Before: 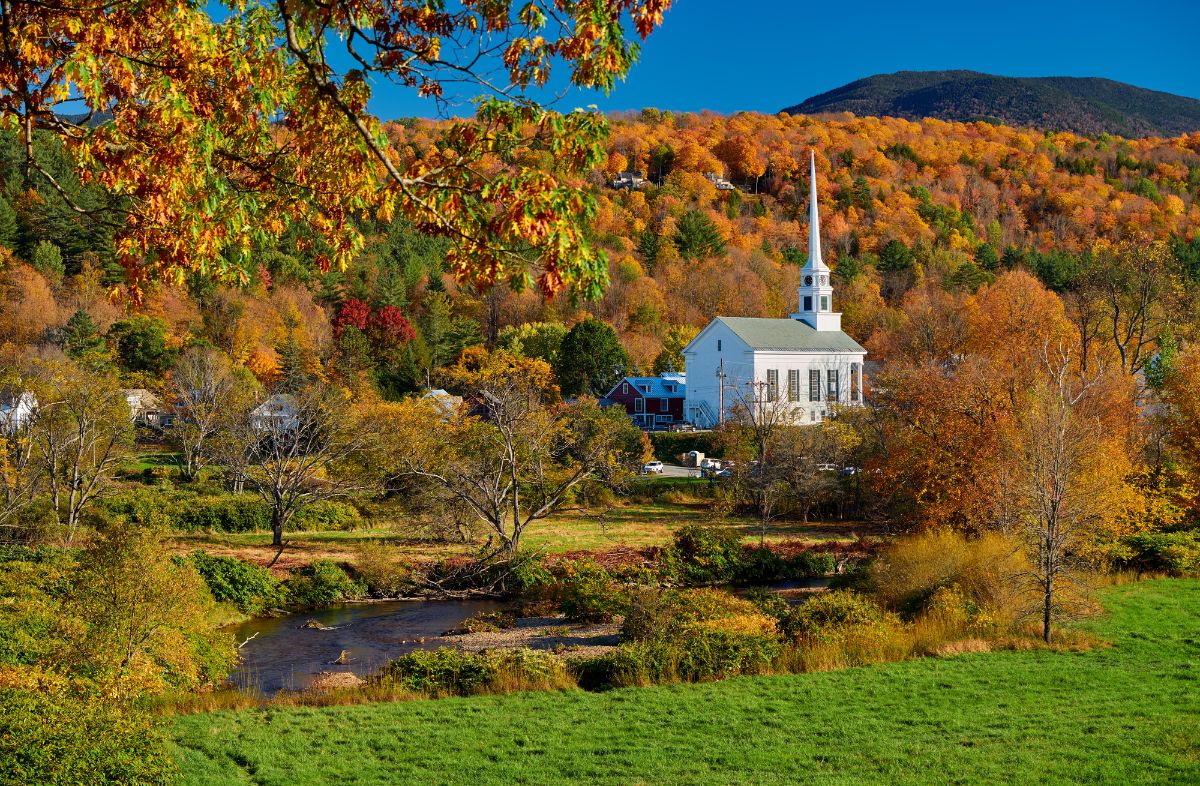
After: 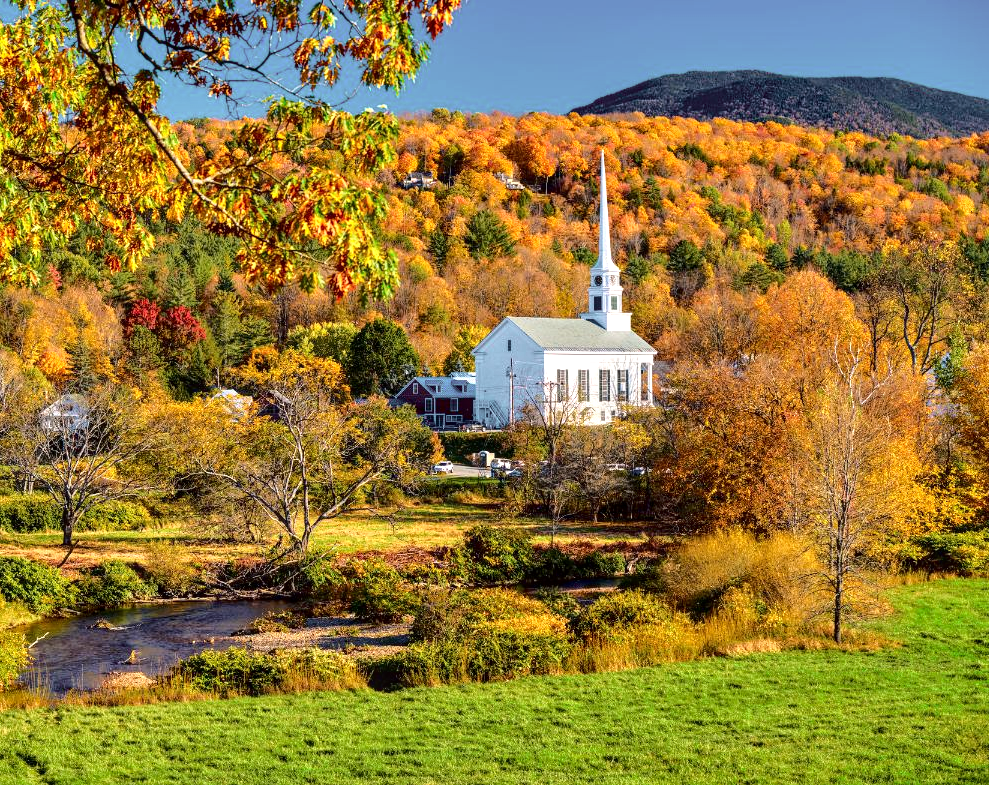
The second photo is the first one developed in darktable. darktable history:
tone curve: curves: ch0 [(0.003, 0.015) (0.104, 0.07) (0.236, 0.218) (0.401, 0.443) (0.495, 0.55) (0.65, 0.68) (0.832, 0.858) (1, 0.977)]; ch1 [(0, 0) (0.161, 0.092) (0.35, 0.33) (0.379, 0.401) (0.45, 0.466) (0.489, 0.499) (0.55, 0.56) (0.621, 0.615) (0.718, 0.734) (1, 1)]; ch2 [(0, 0) (0.369, 0.427) (0.44, 0.434) (0.502, 0.501) (0.557, 0.55) (0.586, 0.59) (1, 1)], color space Lab, independent channels, preserve colors none
shadows and highlights: highlights color adjustment 55.96%, soften with gaussian
exposure: exposure 0.741 EV, compensate highlight preservation false
crop: left 17.54%, bottom 0.03%
local contrast: on, module defaults
